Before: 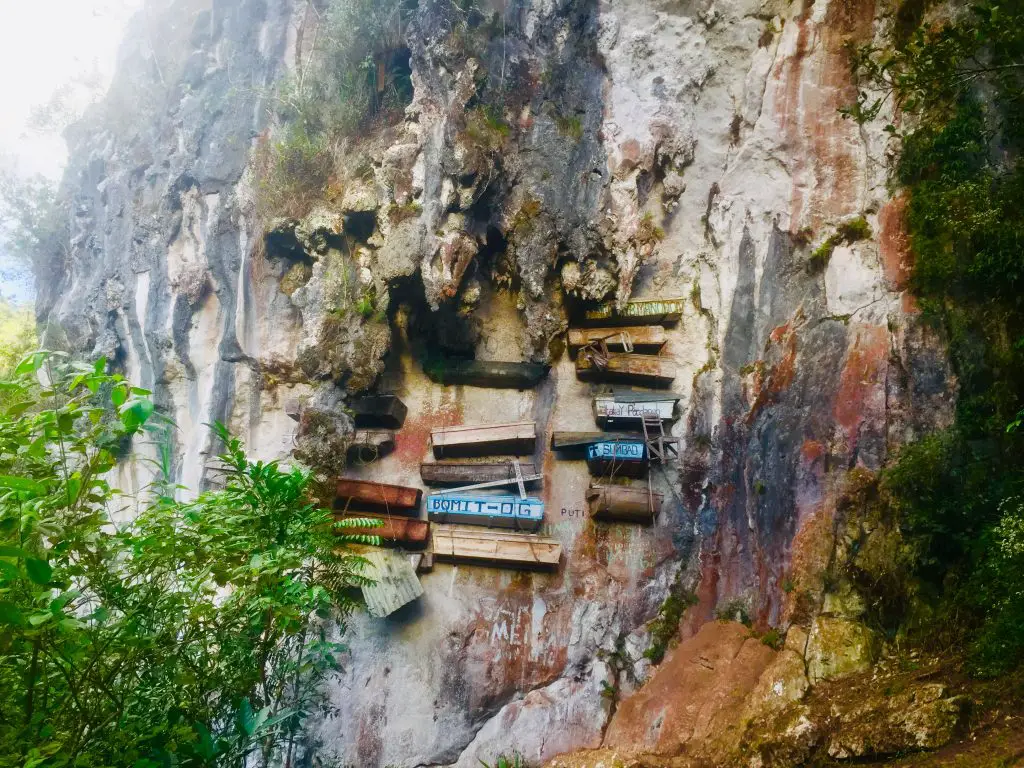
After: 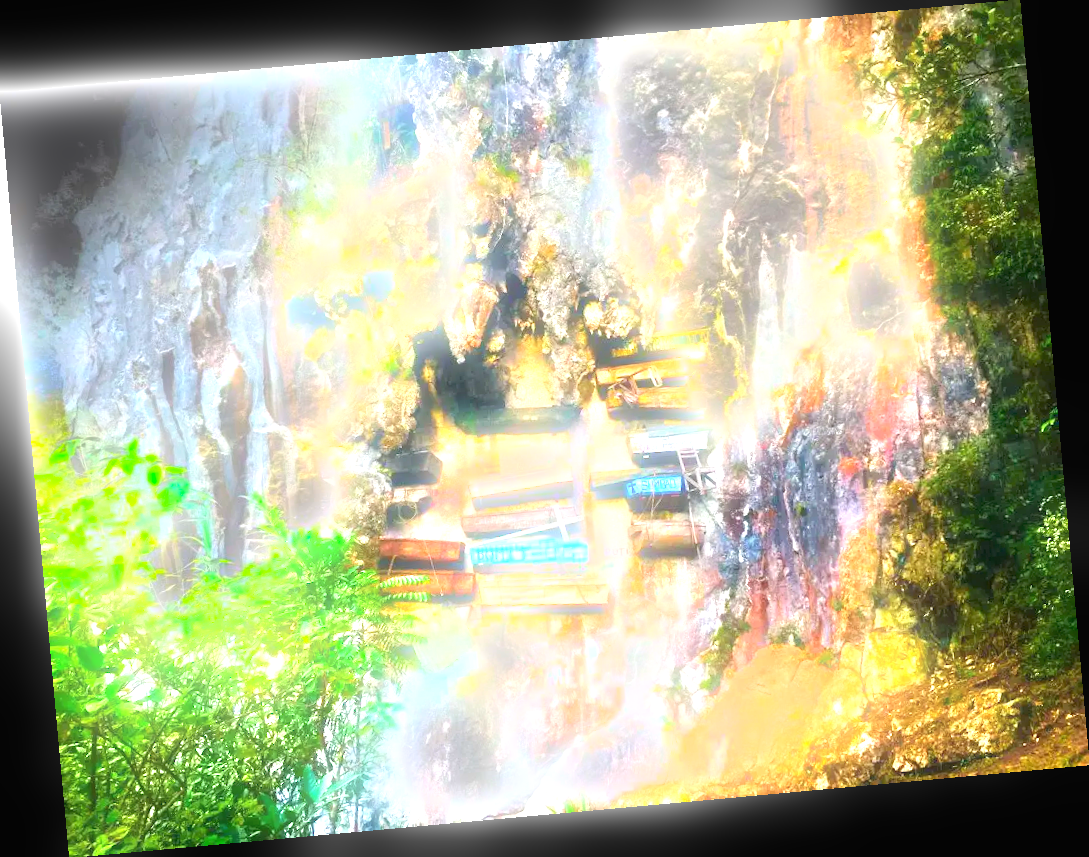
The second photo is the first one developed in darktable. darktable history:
rotate and perspective: rotation -5.2°, automatic cropping off
bloom: size 5%, threshold 95%, strength 15%
exposure: black level correction 0, exposure 2.327 EV, compensate exposure bias true, compensate highlight preservation false
